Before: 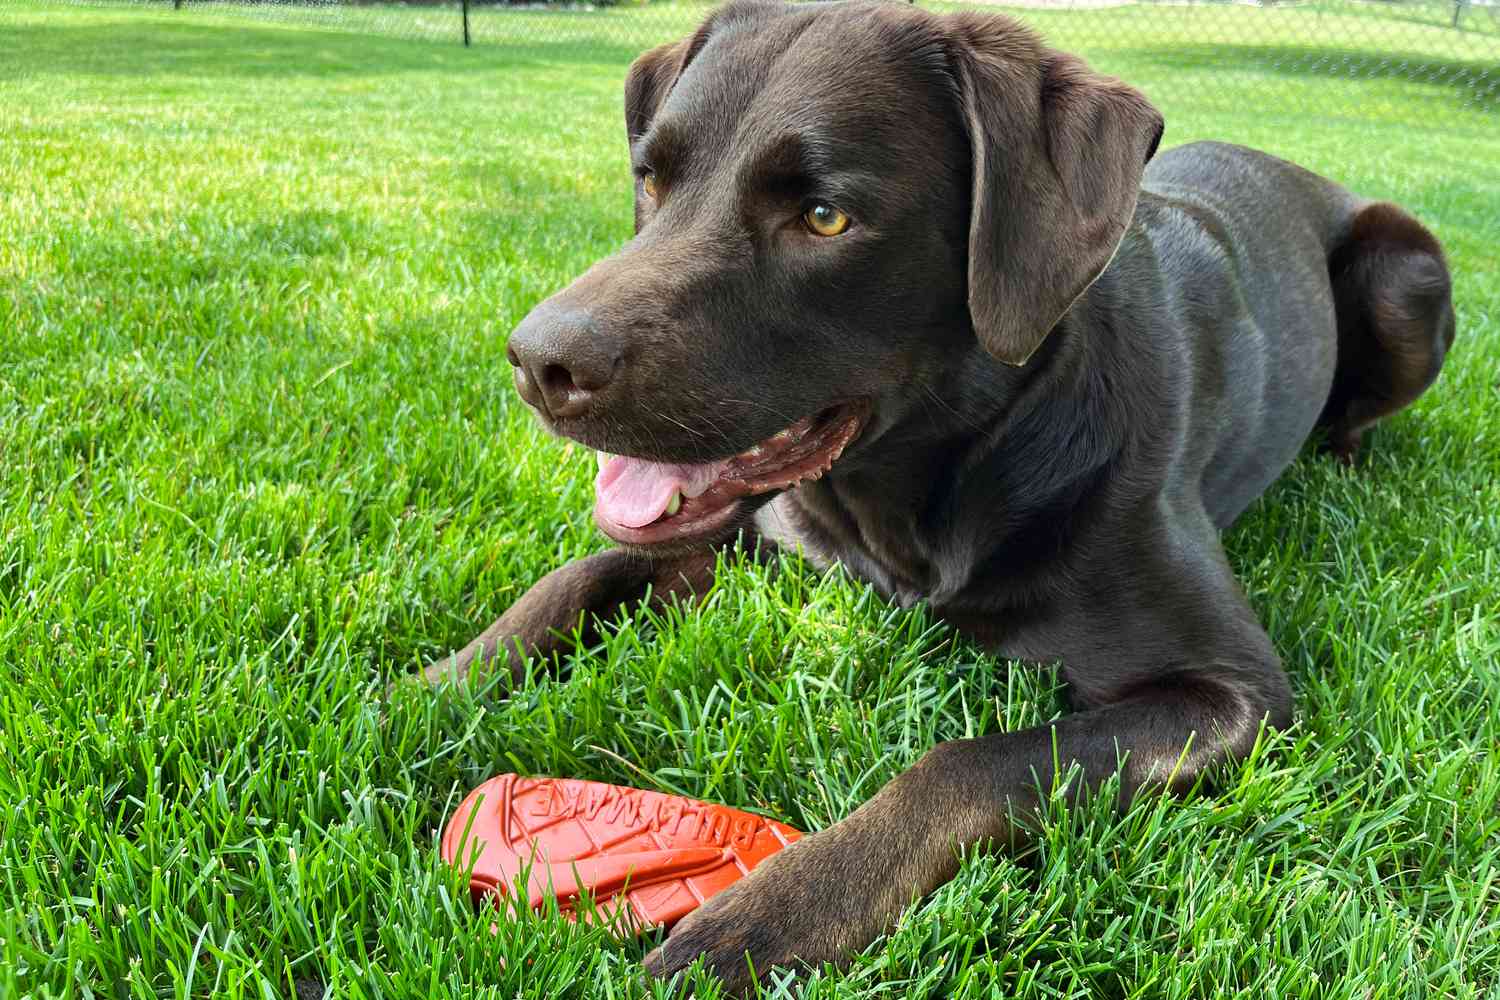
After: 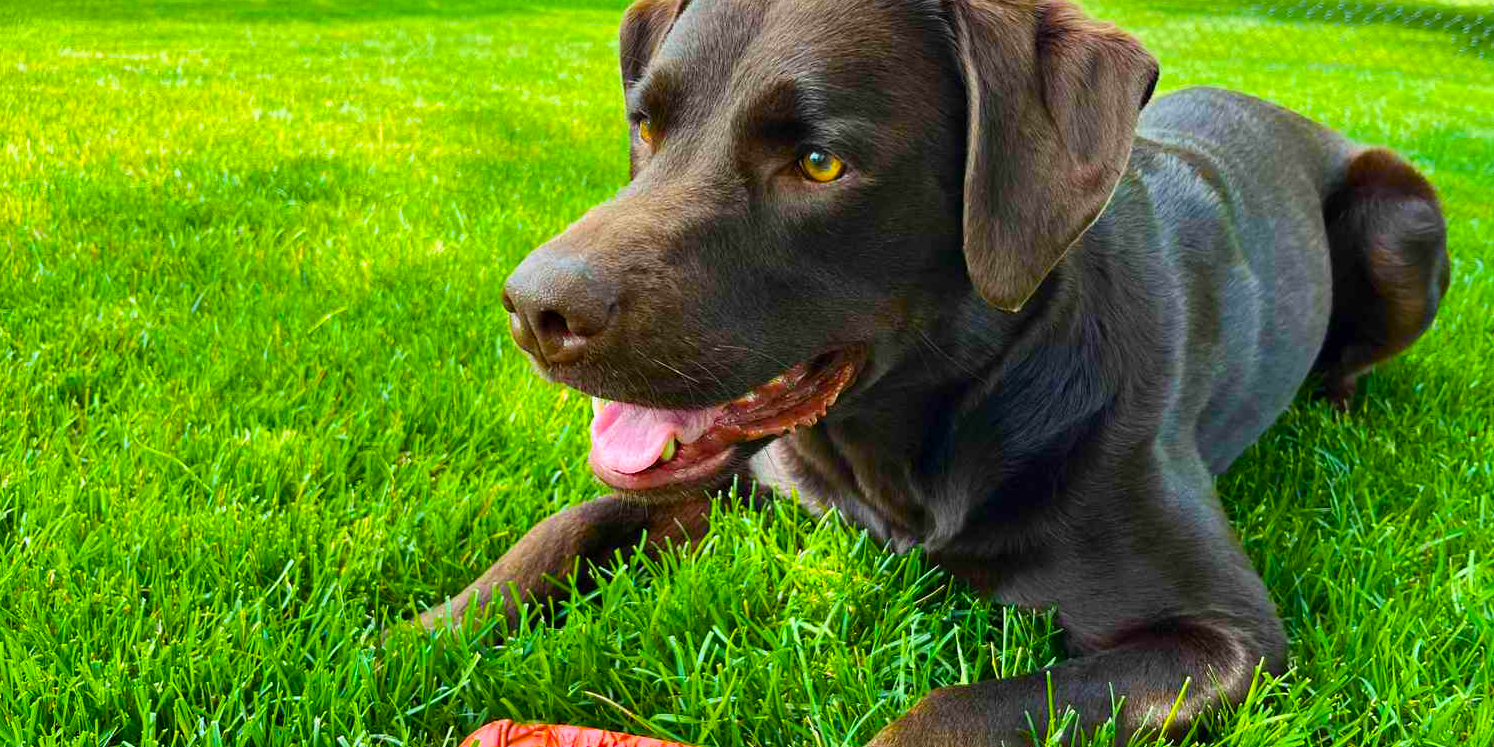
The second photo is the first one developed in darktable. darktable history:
crop: left 0.387%, top 5.469%, bottom 19.809%
color balance rgb: linear chroma grading › global chroma 23.15%, perceptual saturation grading › global saturation 28.7%, perceptual saturation grading › mid-tones 12.04%, perceptual saturation grading › shadows 10.19%, global vibrance 22.22%
